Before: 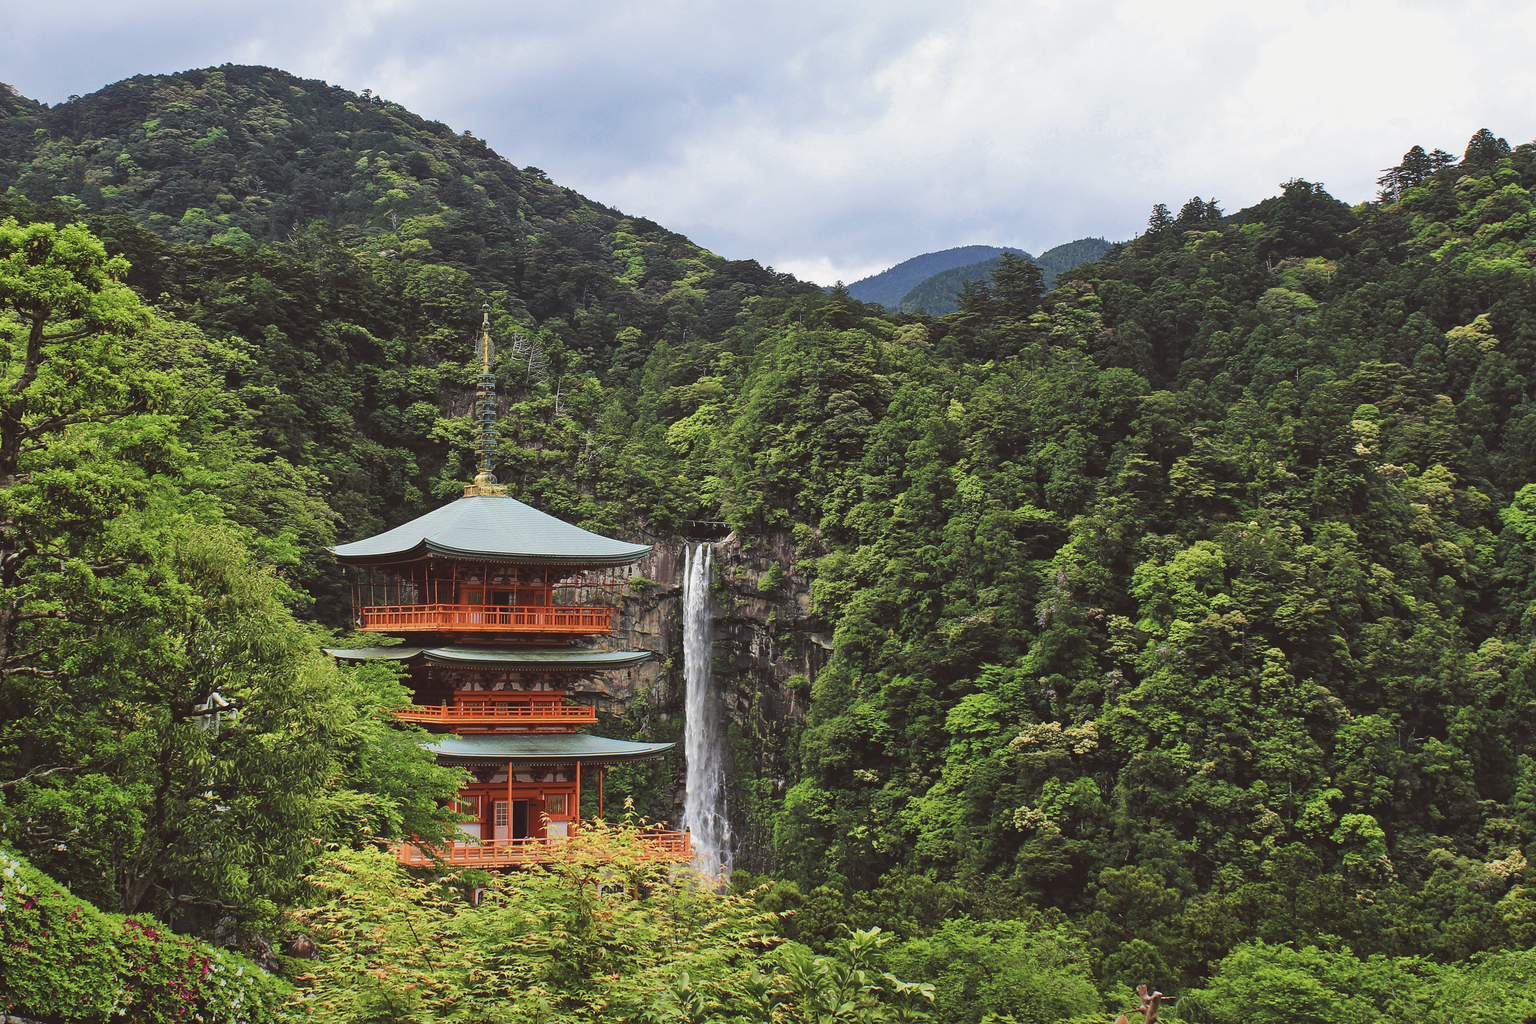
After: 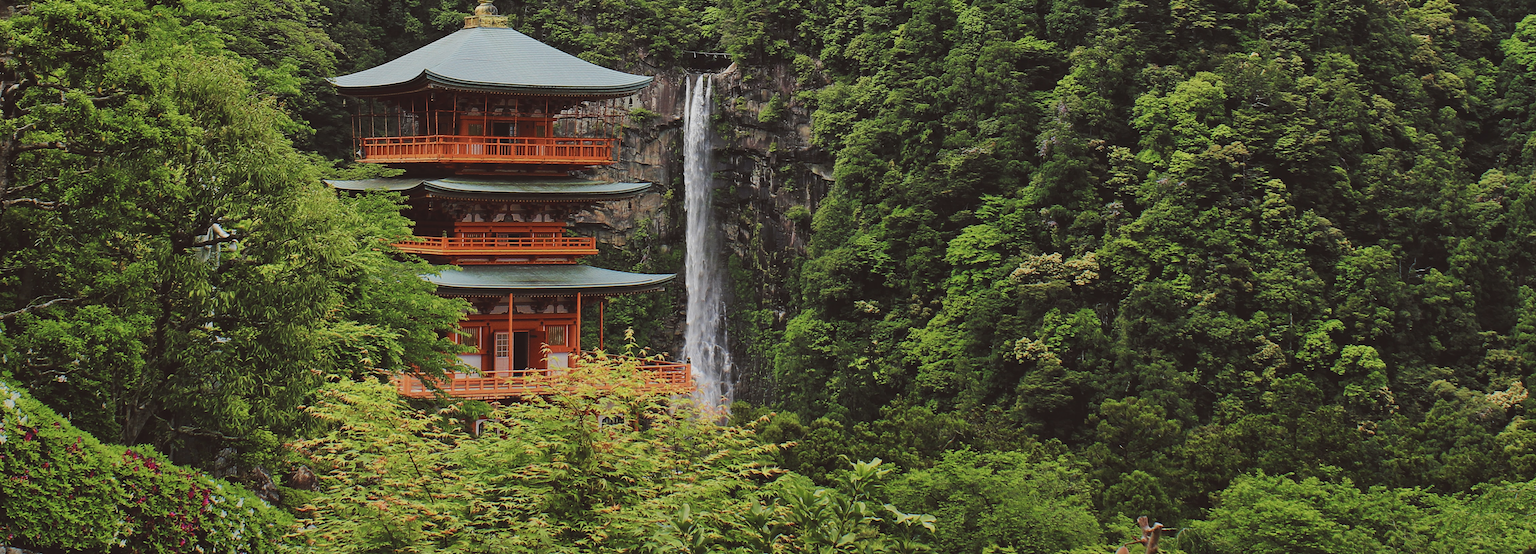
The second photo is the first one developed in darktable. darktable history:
crop and rotate: top 45.844%, right 0.038%
tone equalizer: edges refinement/feathering 500, mask exposure compensation -1.57 EV, preserve details no
exposure: exposure -0.349 EV, compensate highlight preservation false
